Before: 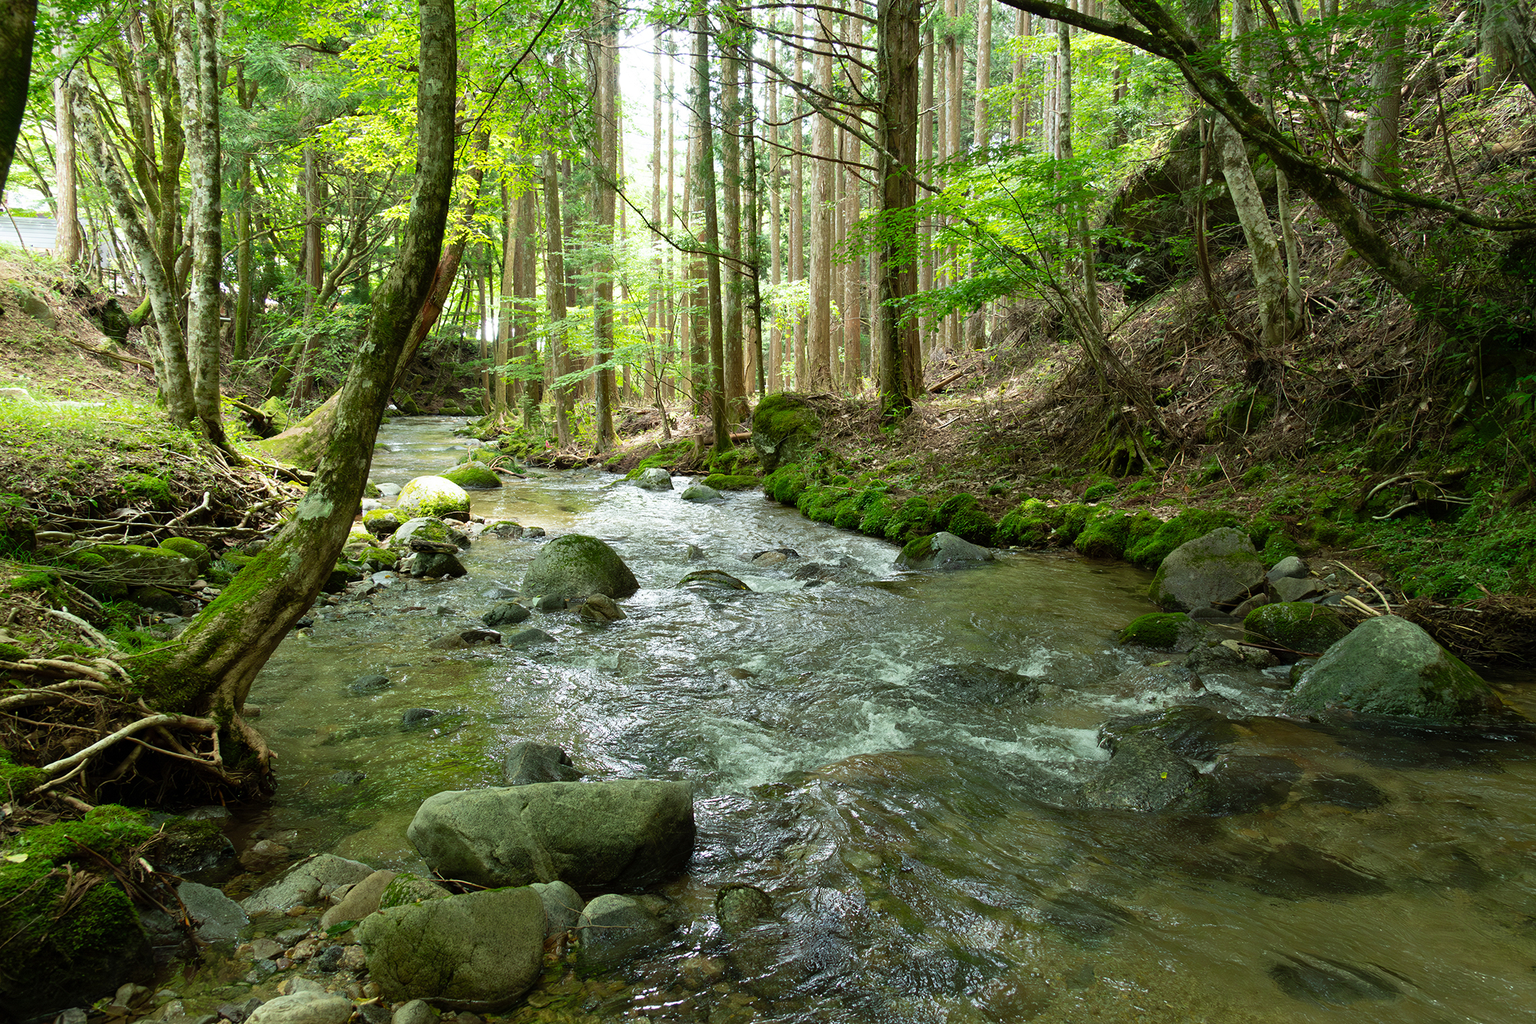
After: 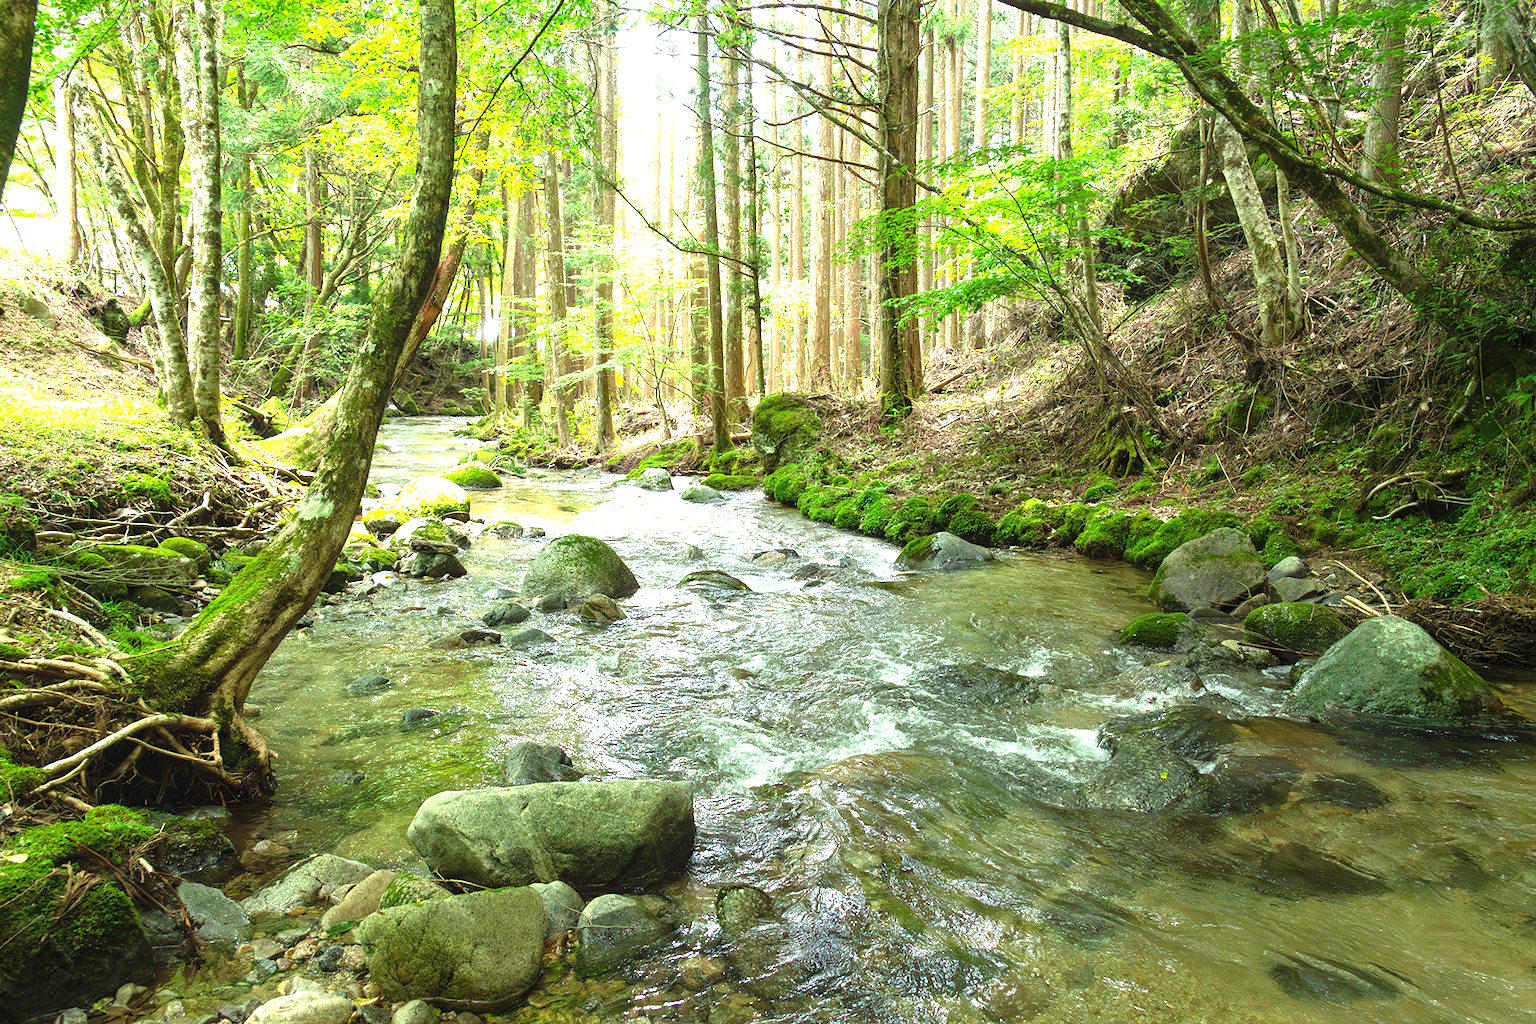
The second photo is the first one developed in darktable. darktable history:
local contrast: detail 109%
exposure: black level correction 0, exposure 1.39 EV, compensate highlight preservation false
